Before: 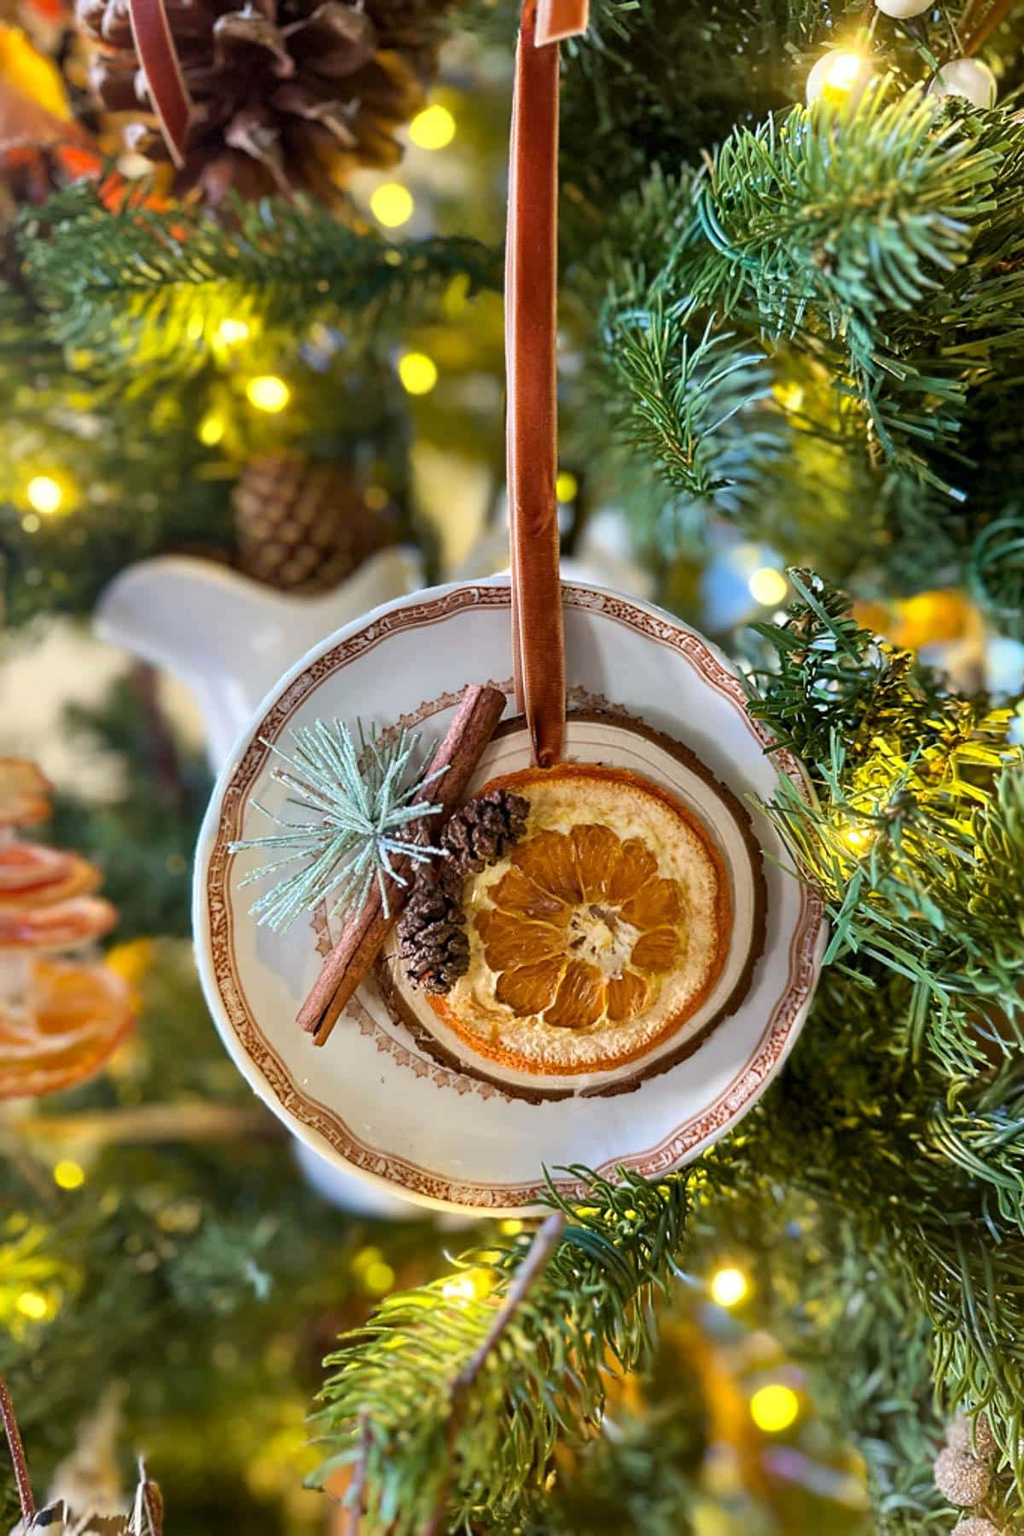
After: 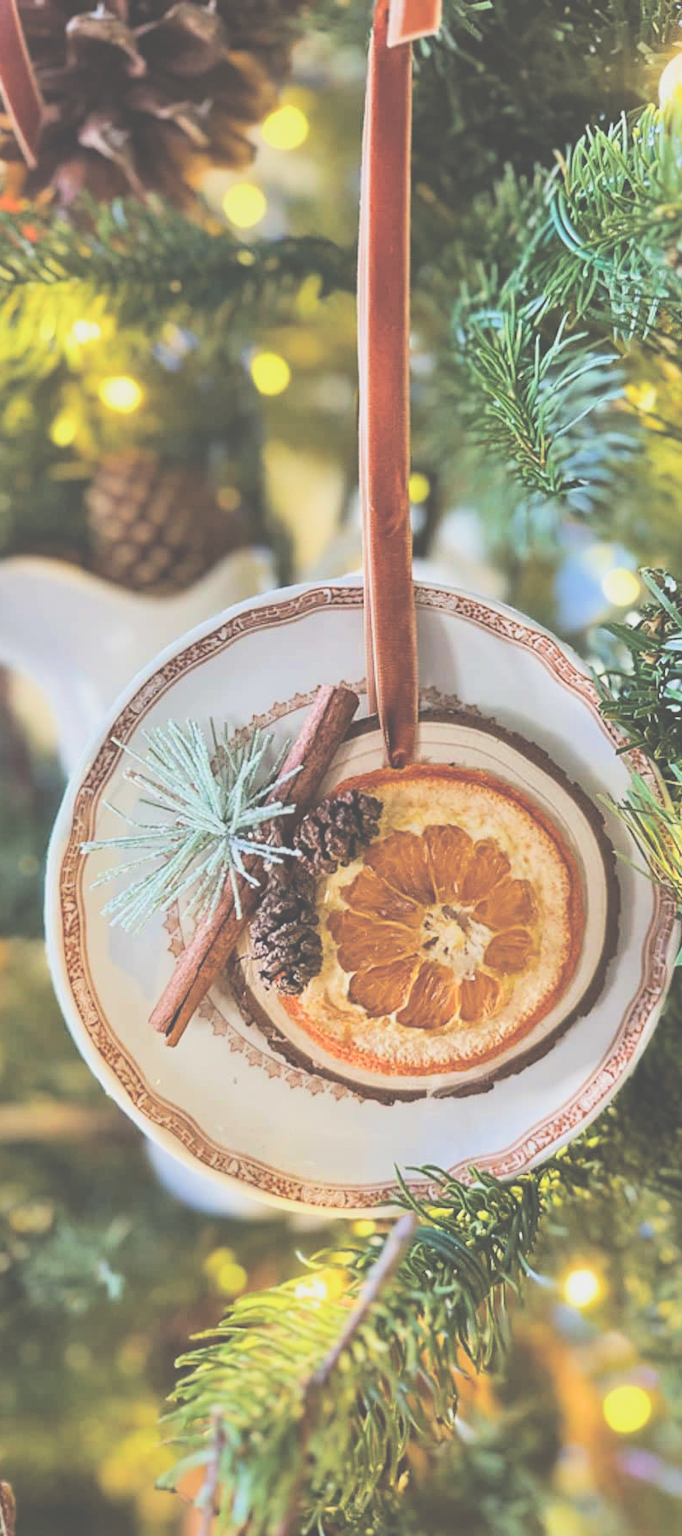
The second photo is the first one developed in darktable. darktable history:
filmic rgb: black relative exposure -7.5 EV, white relative exposure 5 EV, hardness 3.31, contrast 1.3, contrast in shadows safe
crop and rotate: left 14.436%, right 18.898%
exposure: black level correction -0.071, exposure 0.5 EV, compensate highlight preservation false
